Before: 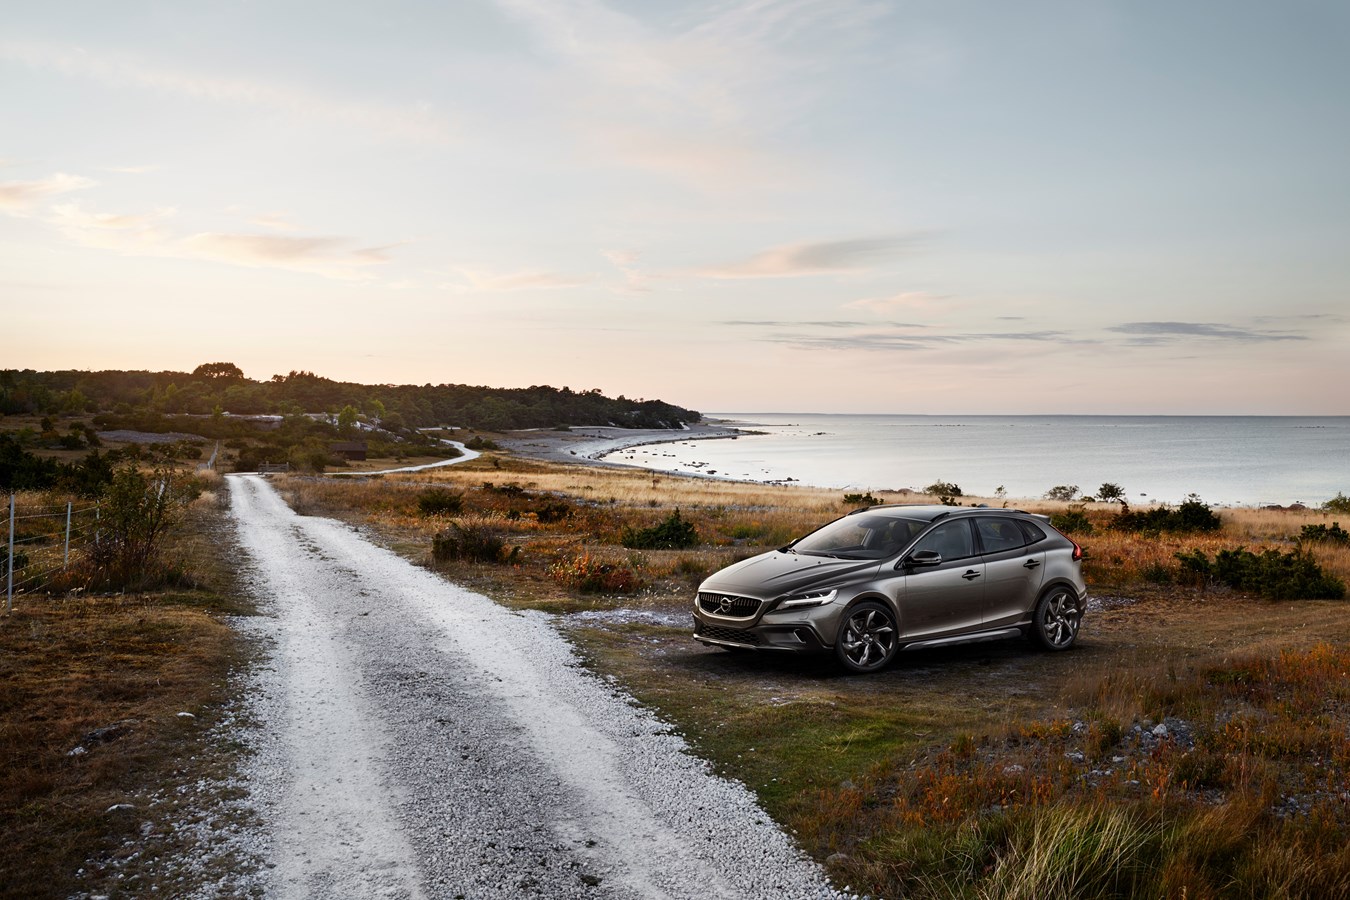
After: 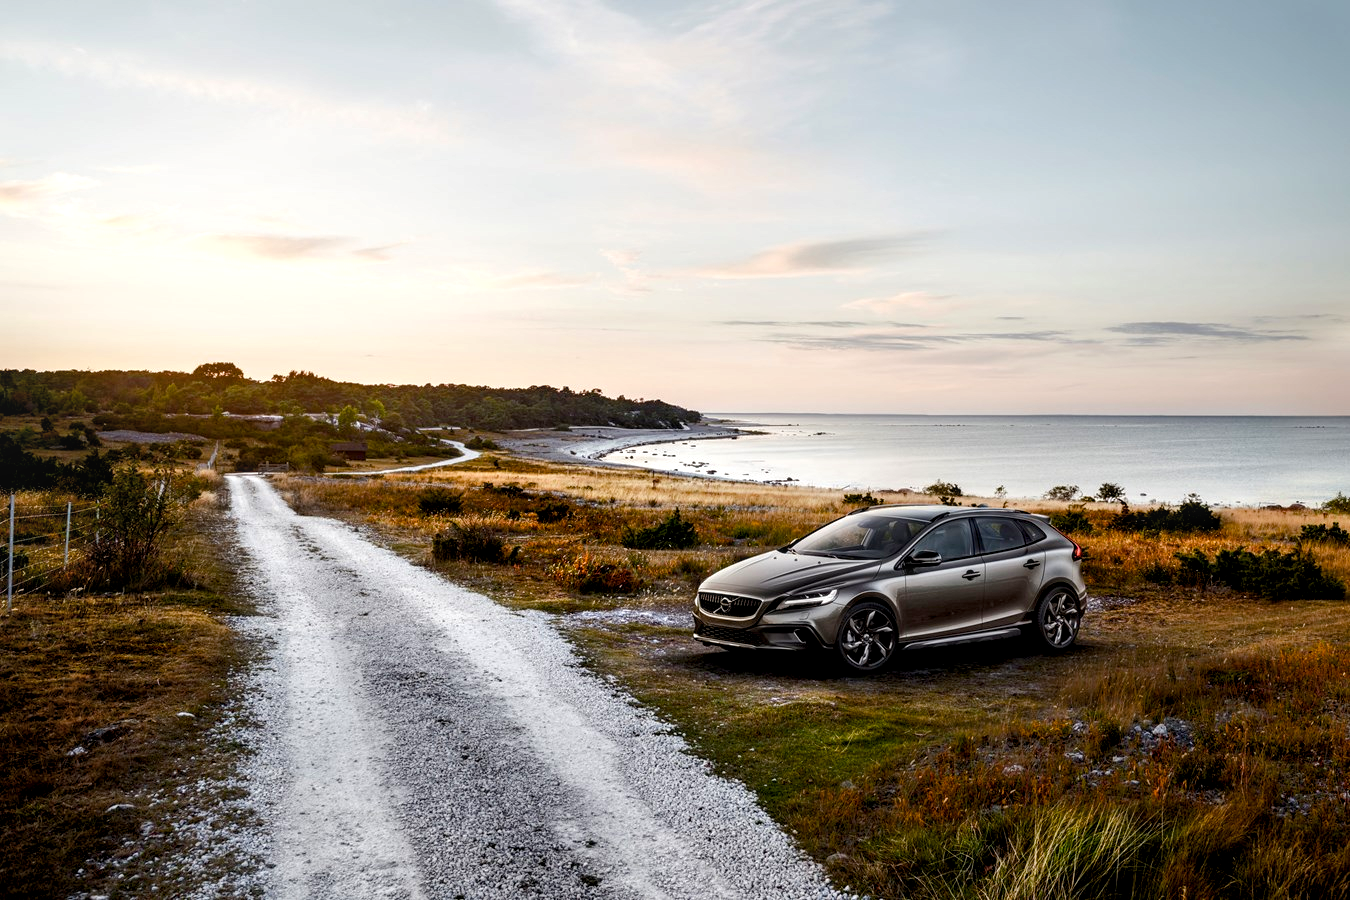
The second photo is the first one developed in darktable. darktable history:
color balance rgb: global offset › luminance -0.51%, perceptual saturation grading › global saturation 27.53%, perceptual saturation grading › highlights -25%, perceptual saturation grading › shadows 25%, perceptual brilliance grading › highlights 6.62%, perceptual brilliance grading › mid-tones 17.07%, perceptual brilliance grading › shadows -5.23%
local contrast: detail 130%
